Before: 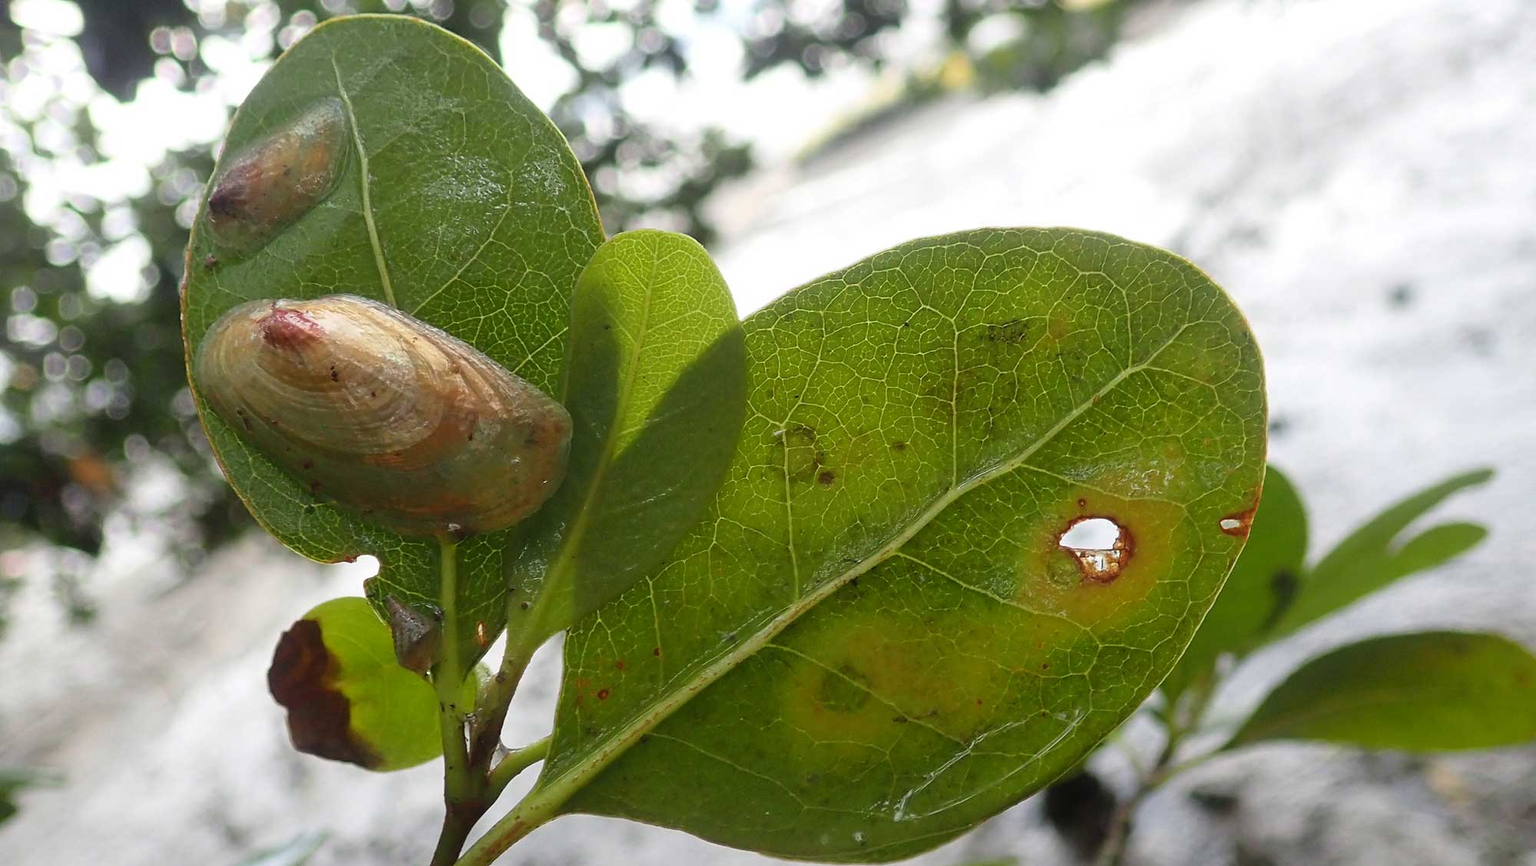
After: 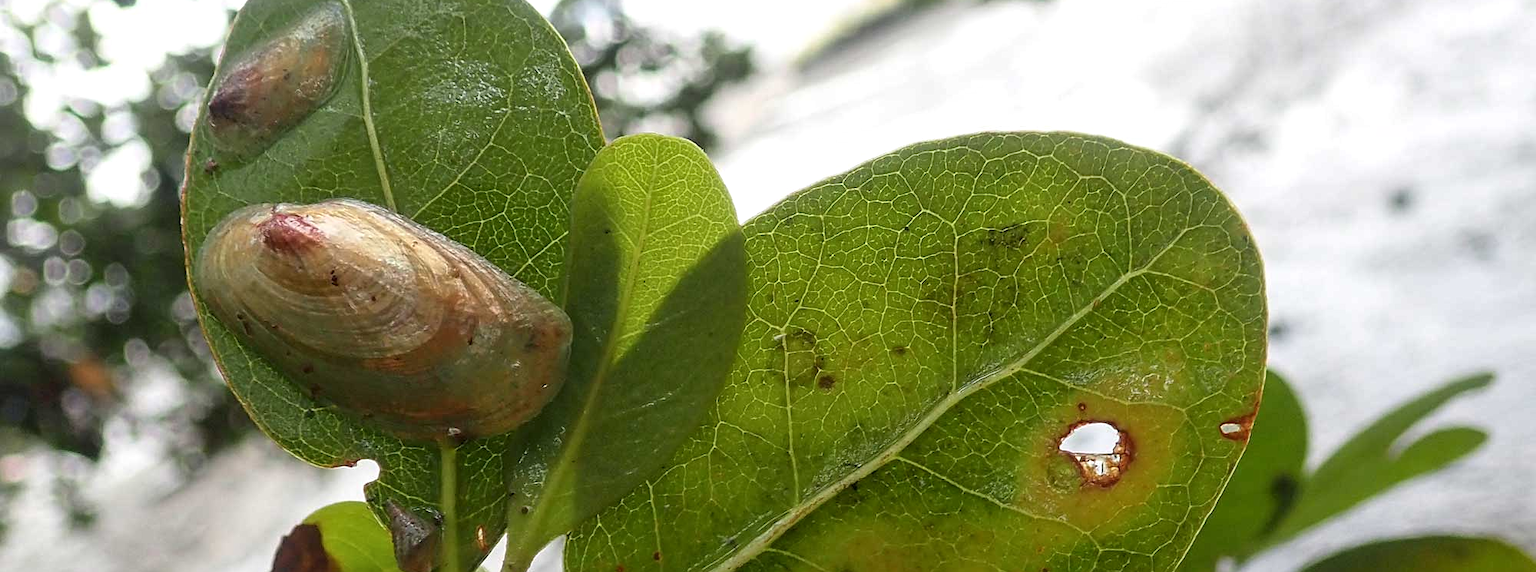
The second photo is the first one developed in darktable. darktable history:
local contrast: on, module defaults
sharpen: amount 0.213
crop: top 11.159%, bottom 22.657%
